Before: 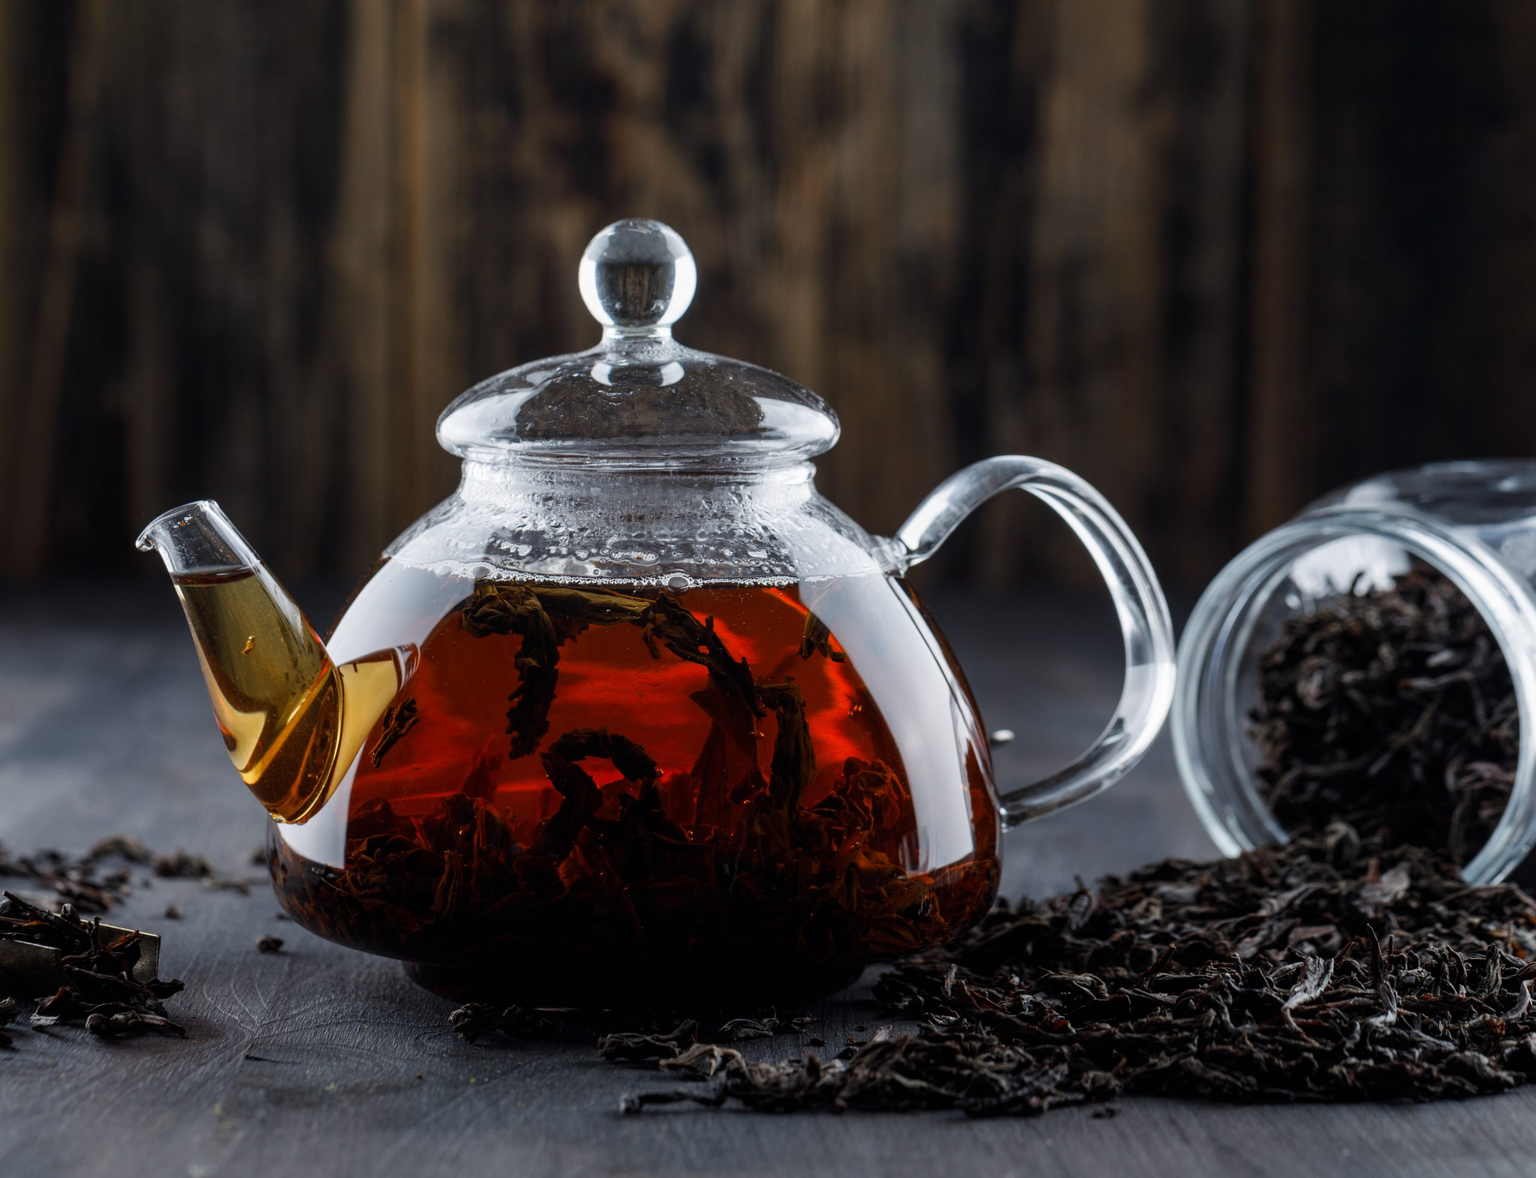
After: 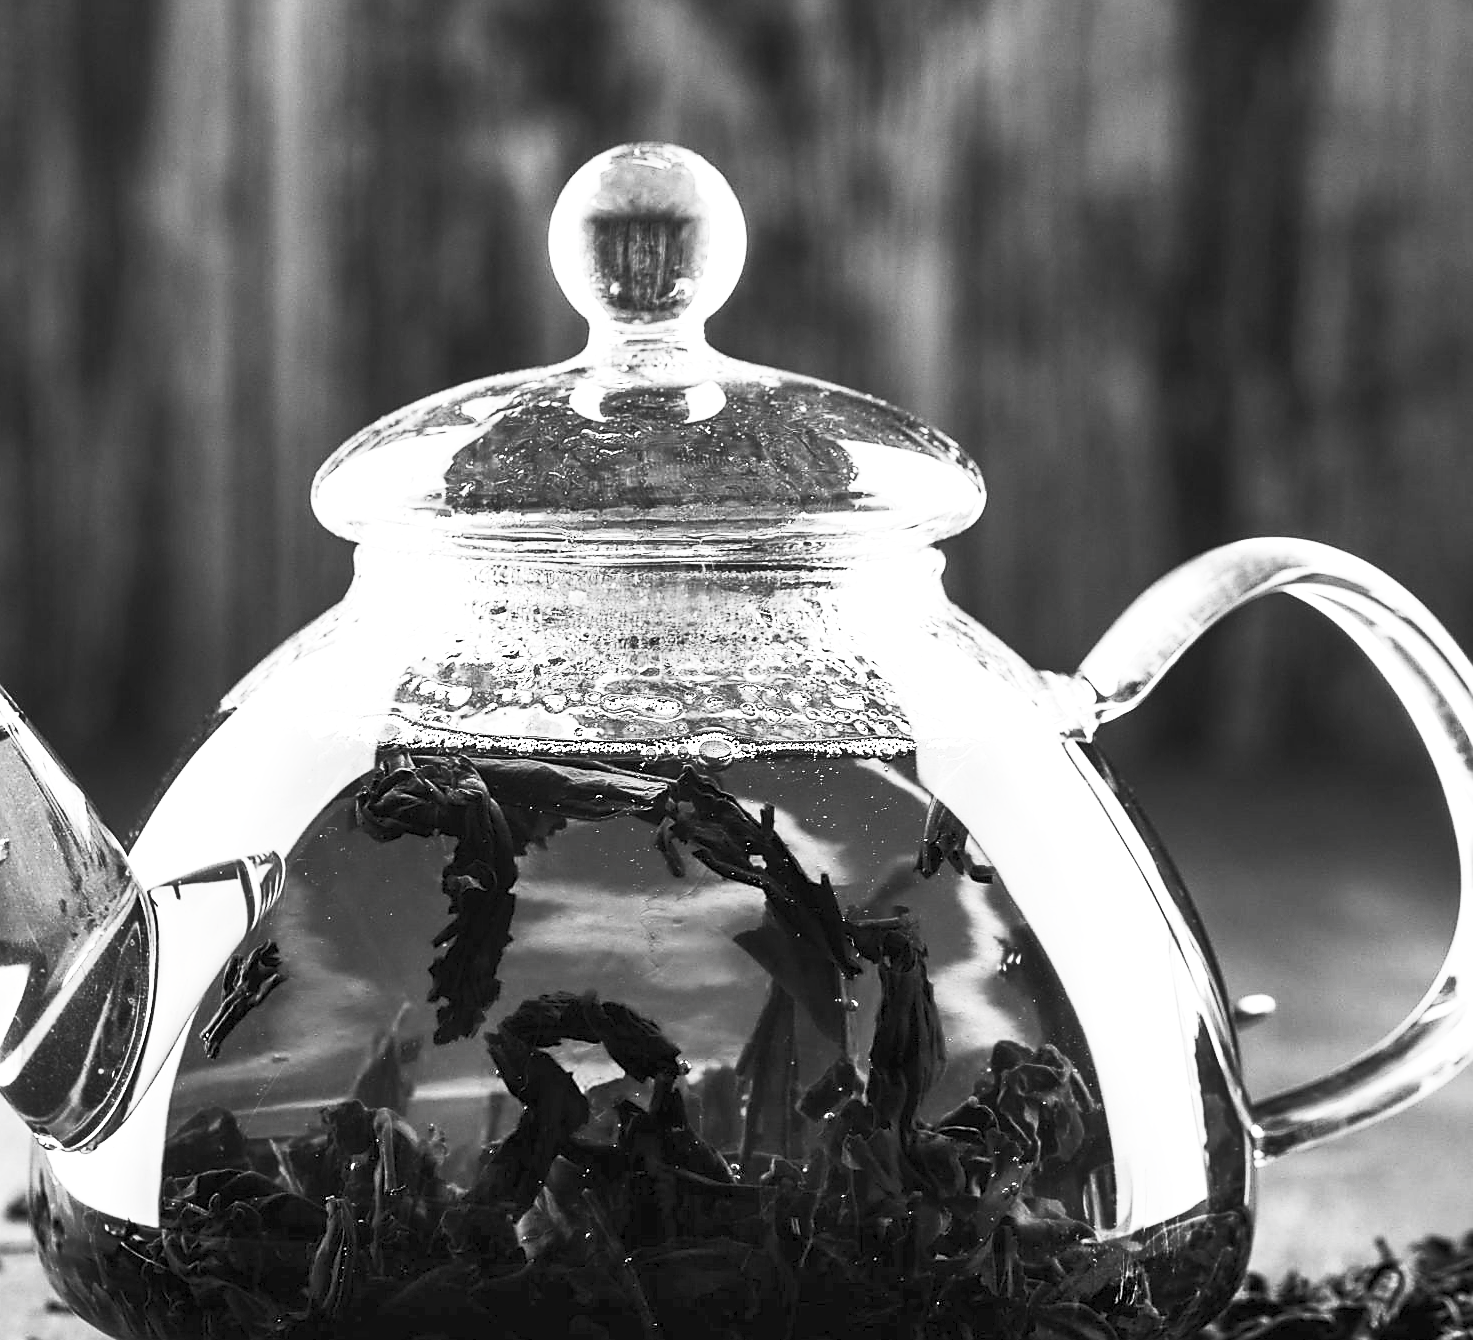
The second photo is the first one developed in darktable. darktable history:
exposure: exposure 1.137 EV, compensate exposure bias true, compensate highlight preservation false
crop: left 16.236%, top 11.283%, right 26.224%, bottom 20.417%
shadows and highlights: shadows 51.76, highlights -28.46, soften with gaussian
color calibration: x 0.372, y 0.387, temperature 4286.14 K
sharpen: radius 1.399, amount 1.259, threshold 0.673
contrast brightness saturation: contrast 0.542, brightness 0.475, saturation -0.997
